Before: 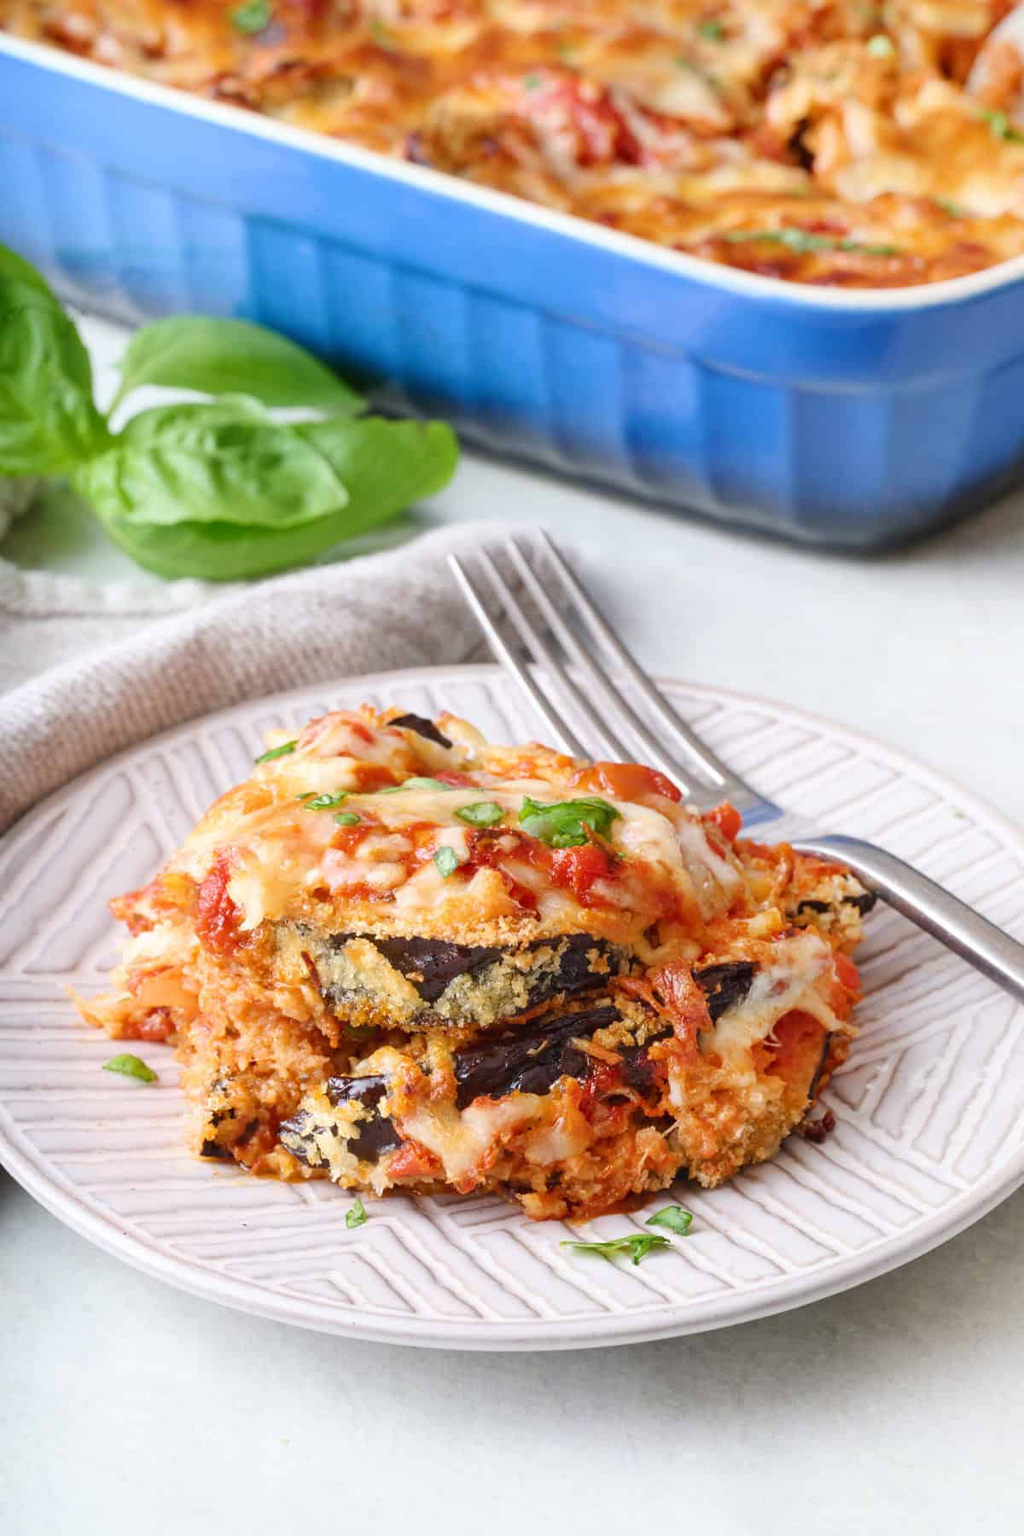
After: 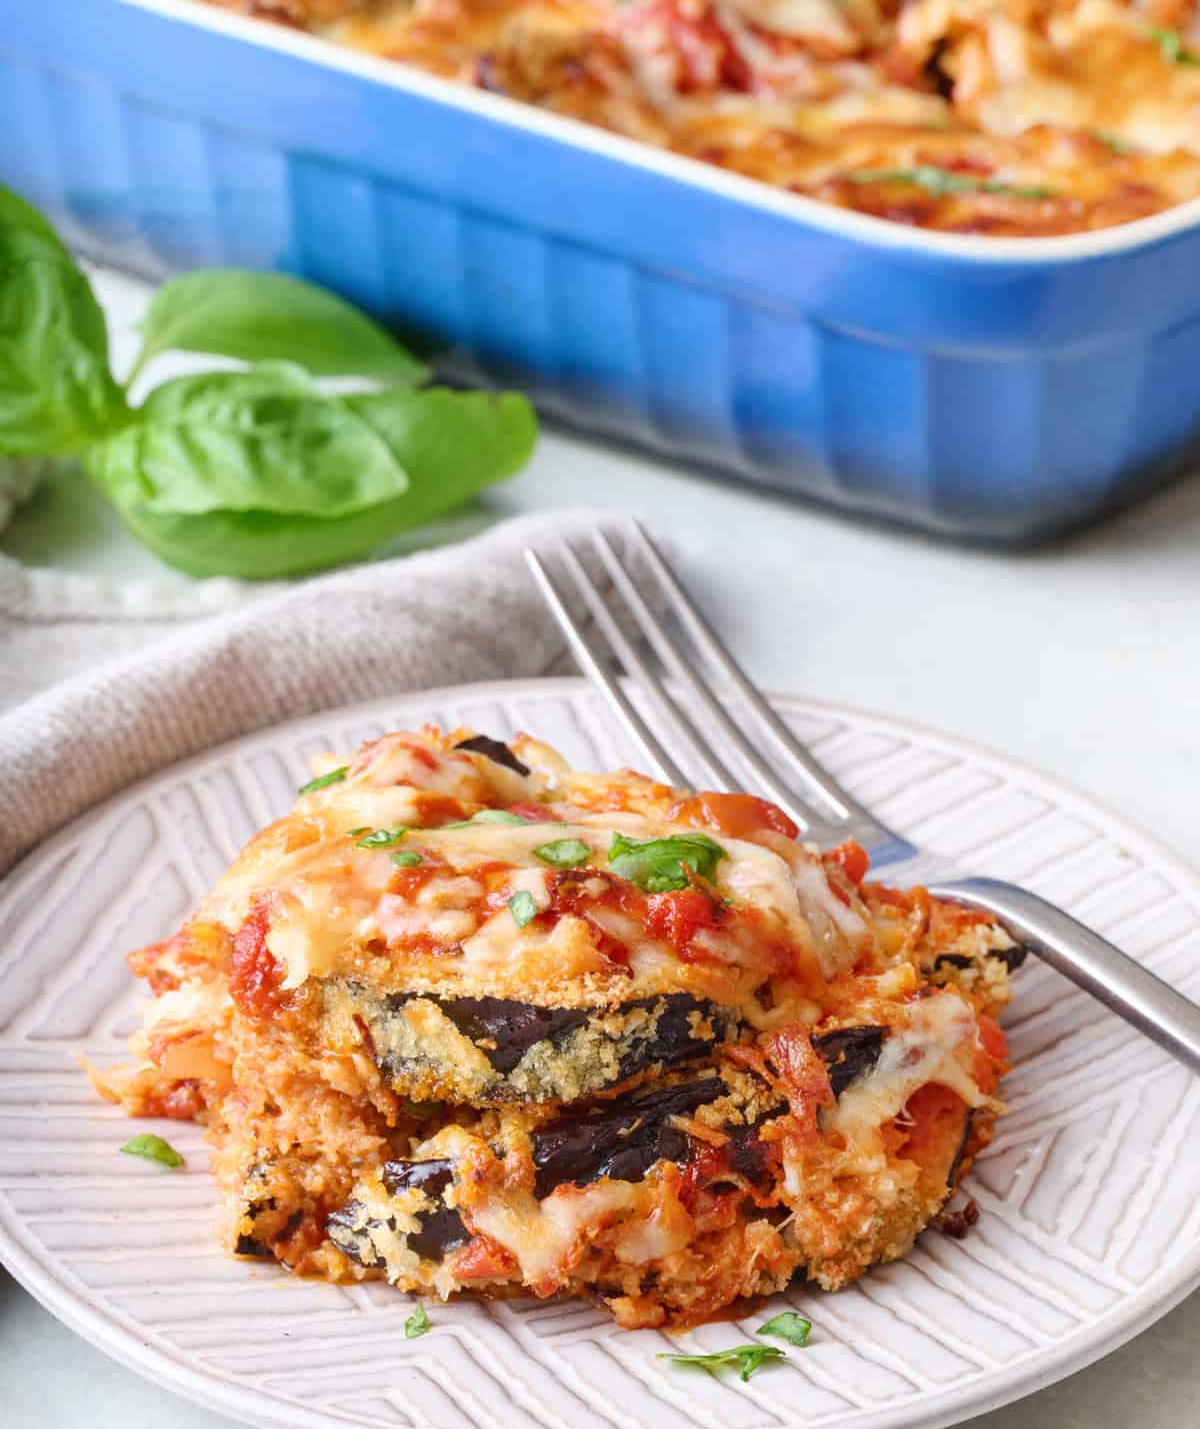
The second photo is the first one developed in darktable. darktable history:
crop and rotate: top 5.665%, bottom 14.926%
